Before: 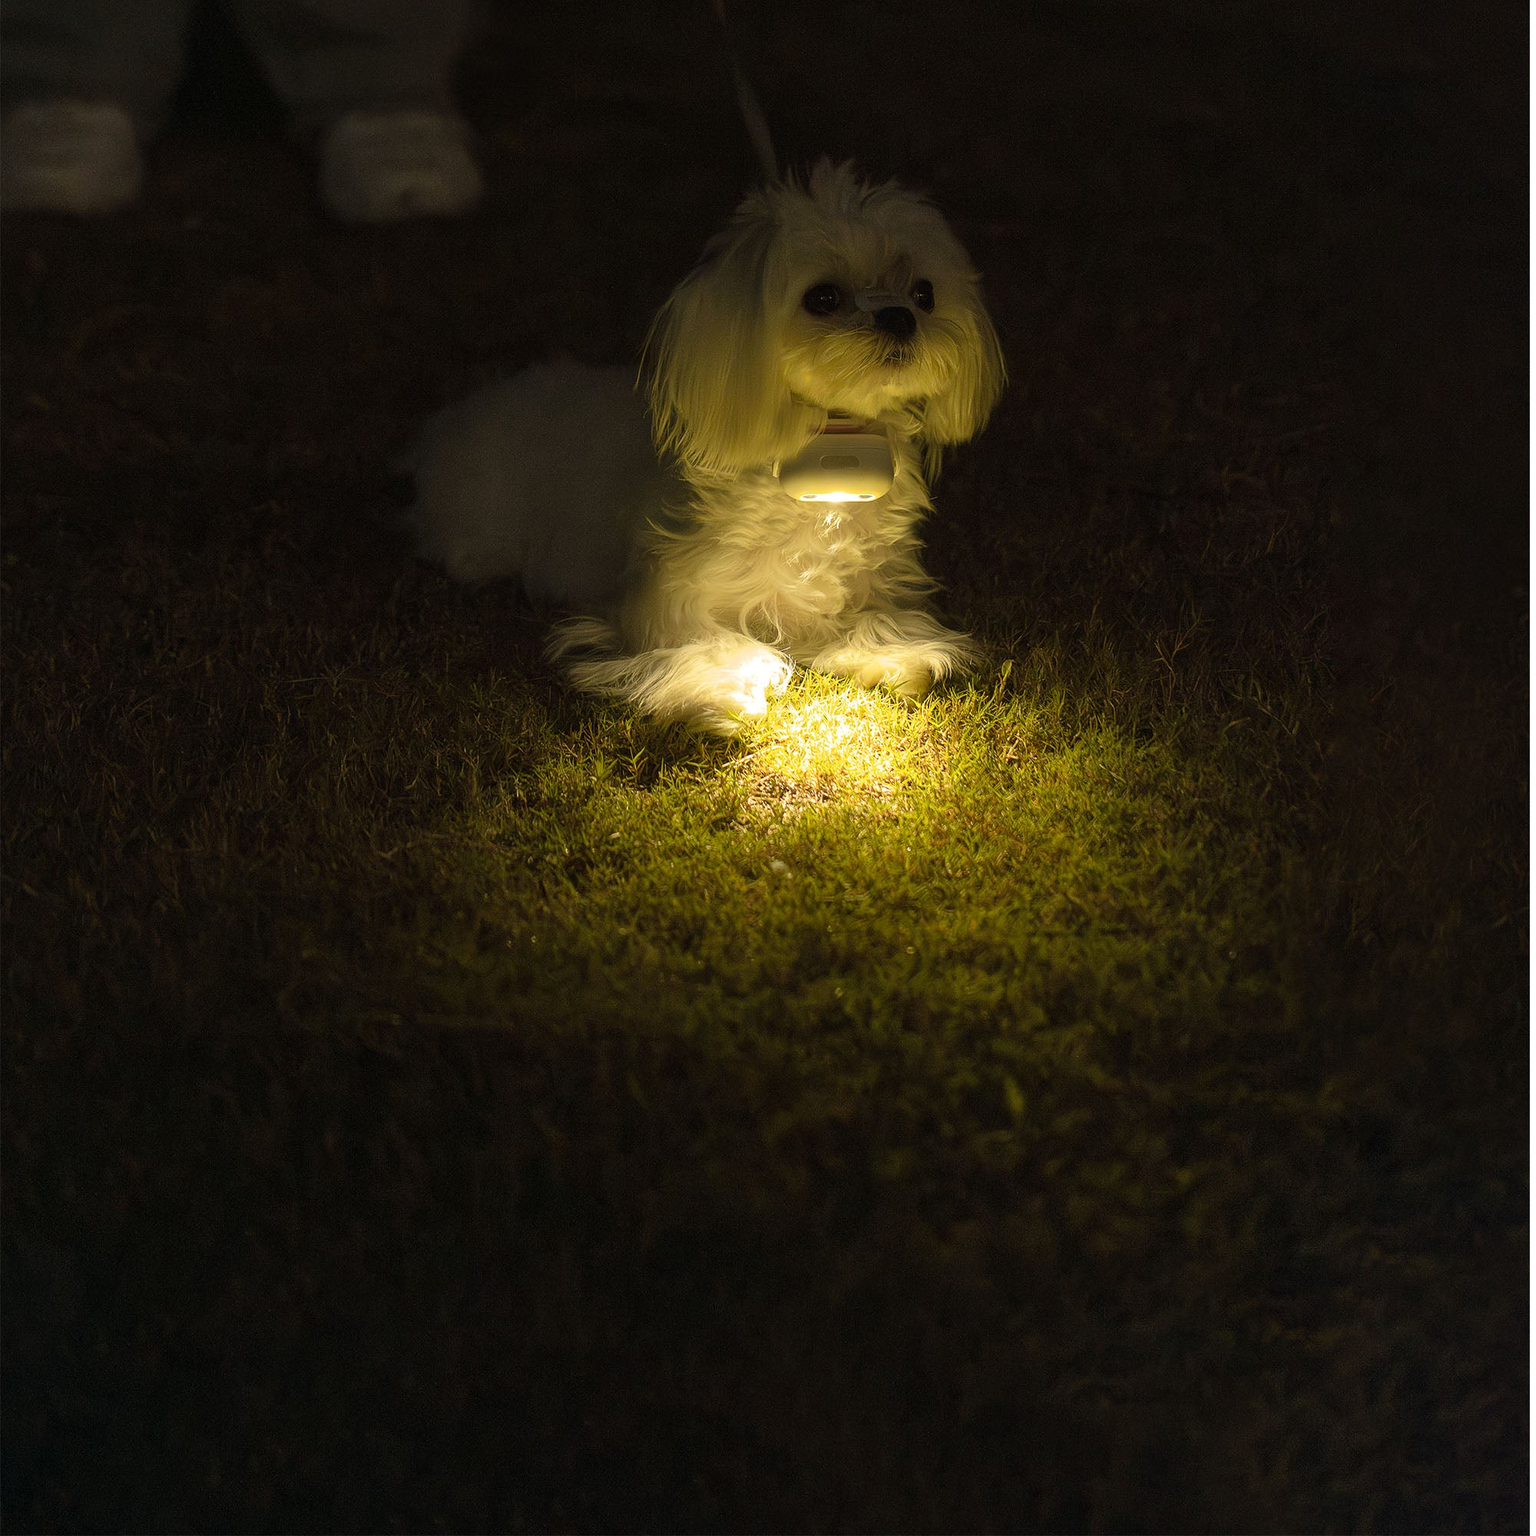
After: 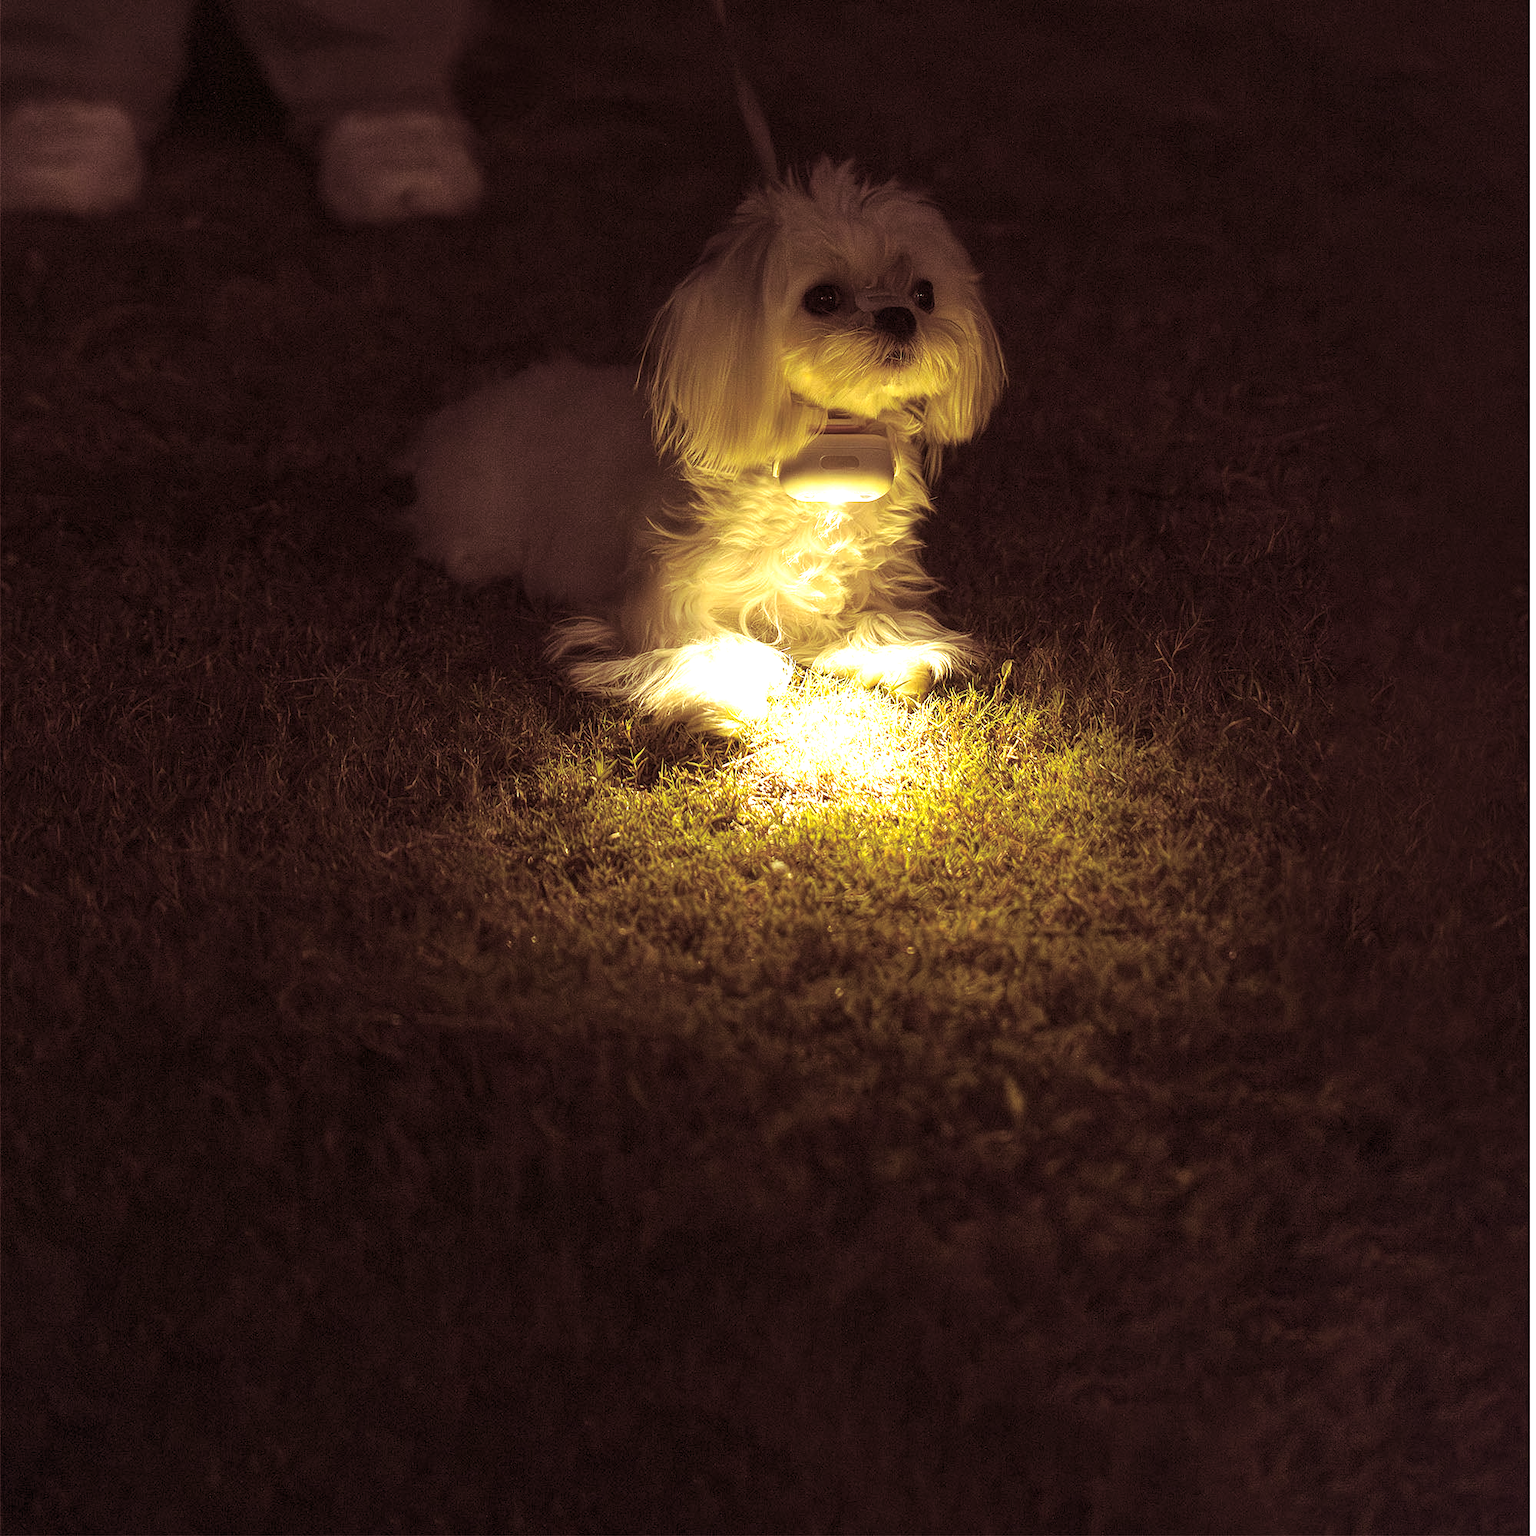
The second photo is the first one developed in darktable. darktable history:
split-toning: on, module defaults
exposure: black level correction 0, exposure 1 EV, compensate highlight preservation false
local contrast: highlights 100%, shadows 100%, detail 120%, midtone range 0.2
